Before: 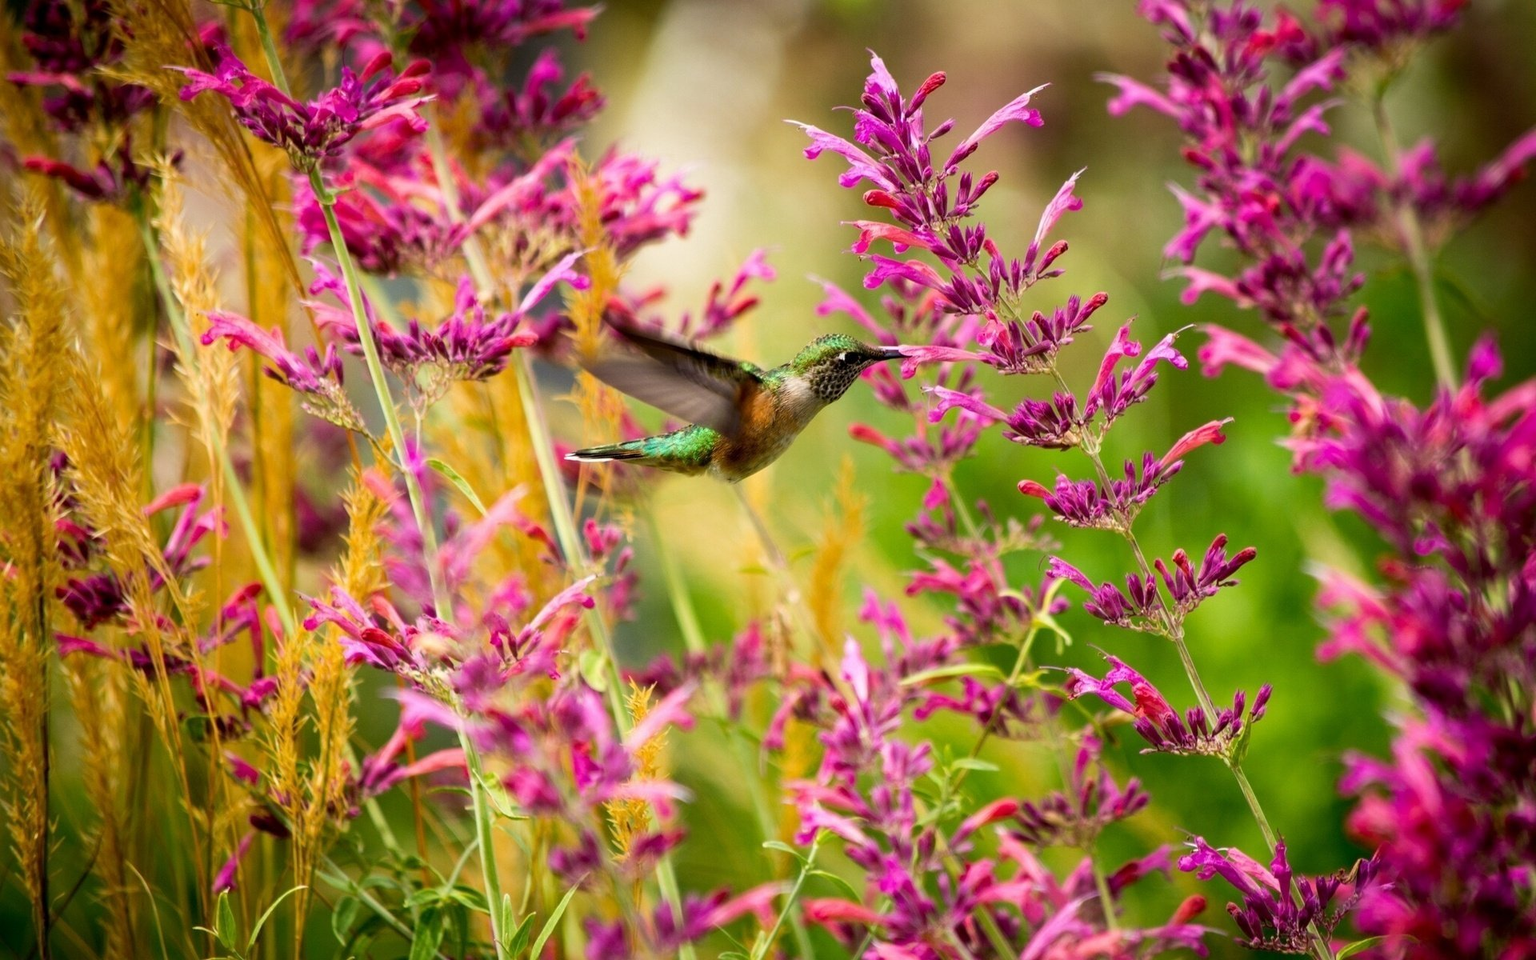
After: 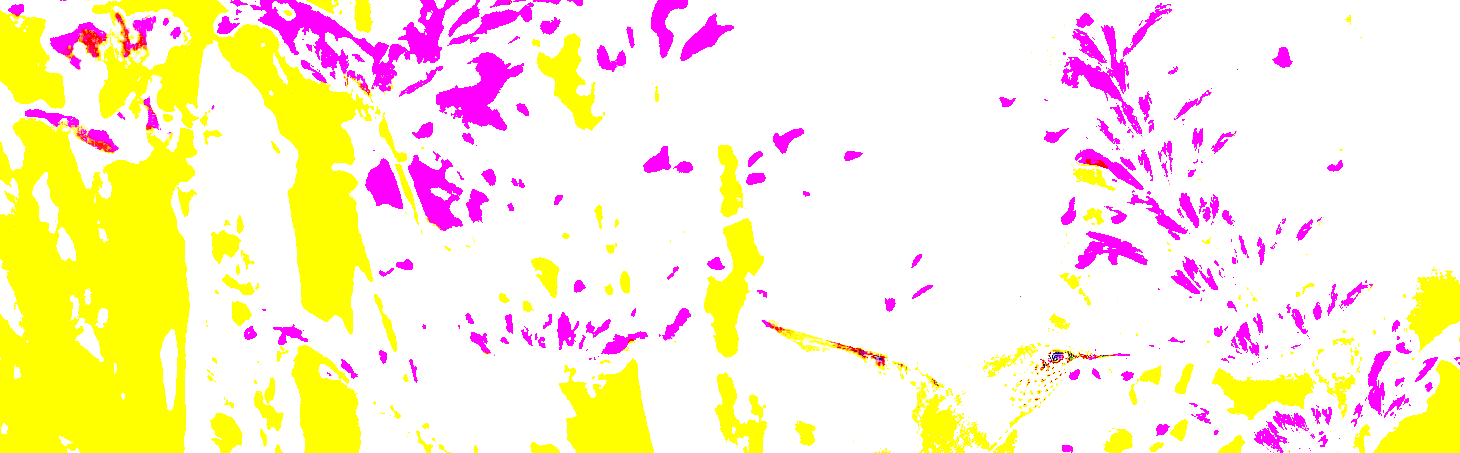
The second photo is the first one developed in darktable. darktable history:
color balance rgb: highlights gain › chroma 0.564%, highlights gain › hue 57.1°, global offset › luminance -0.478%, perceptual saturation grading › global saturation 20%, perceptual saturation grading › highlights -25.388%, perceptual saturation grading › shadows 49.873%, perceptual brilliance grading › global brilliance 29.39%, global vibrance 5.448%, contrast 3.023%
exposure: exposure 7.989 EV, compensate highlight preservation false
crop: left 0.512%, top 7.638%, right 23.419%, bottom 54.593%
